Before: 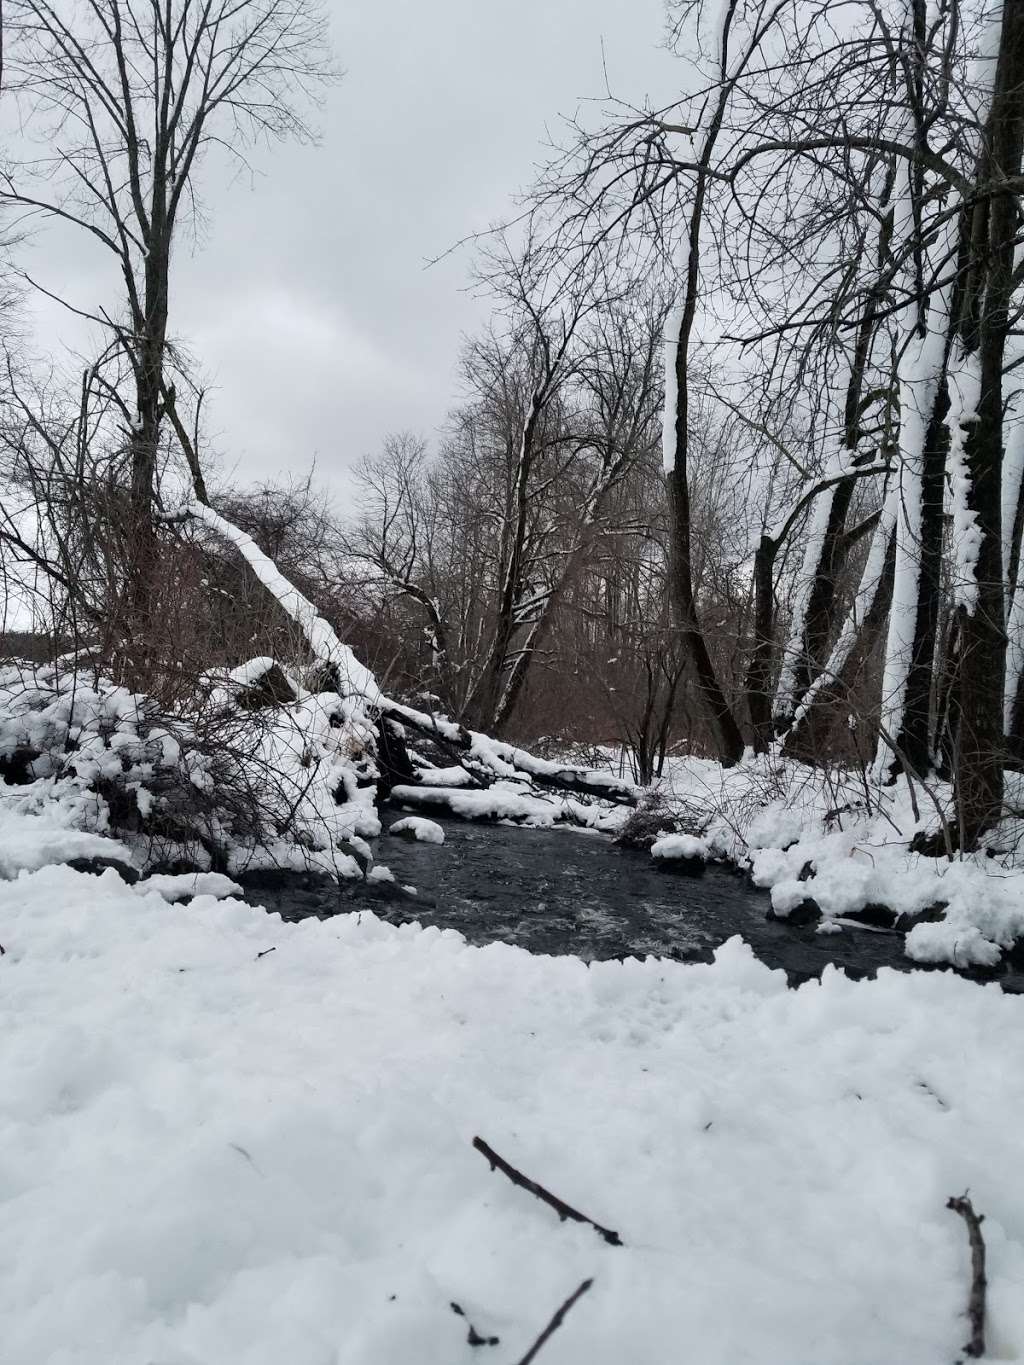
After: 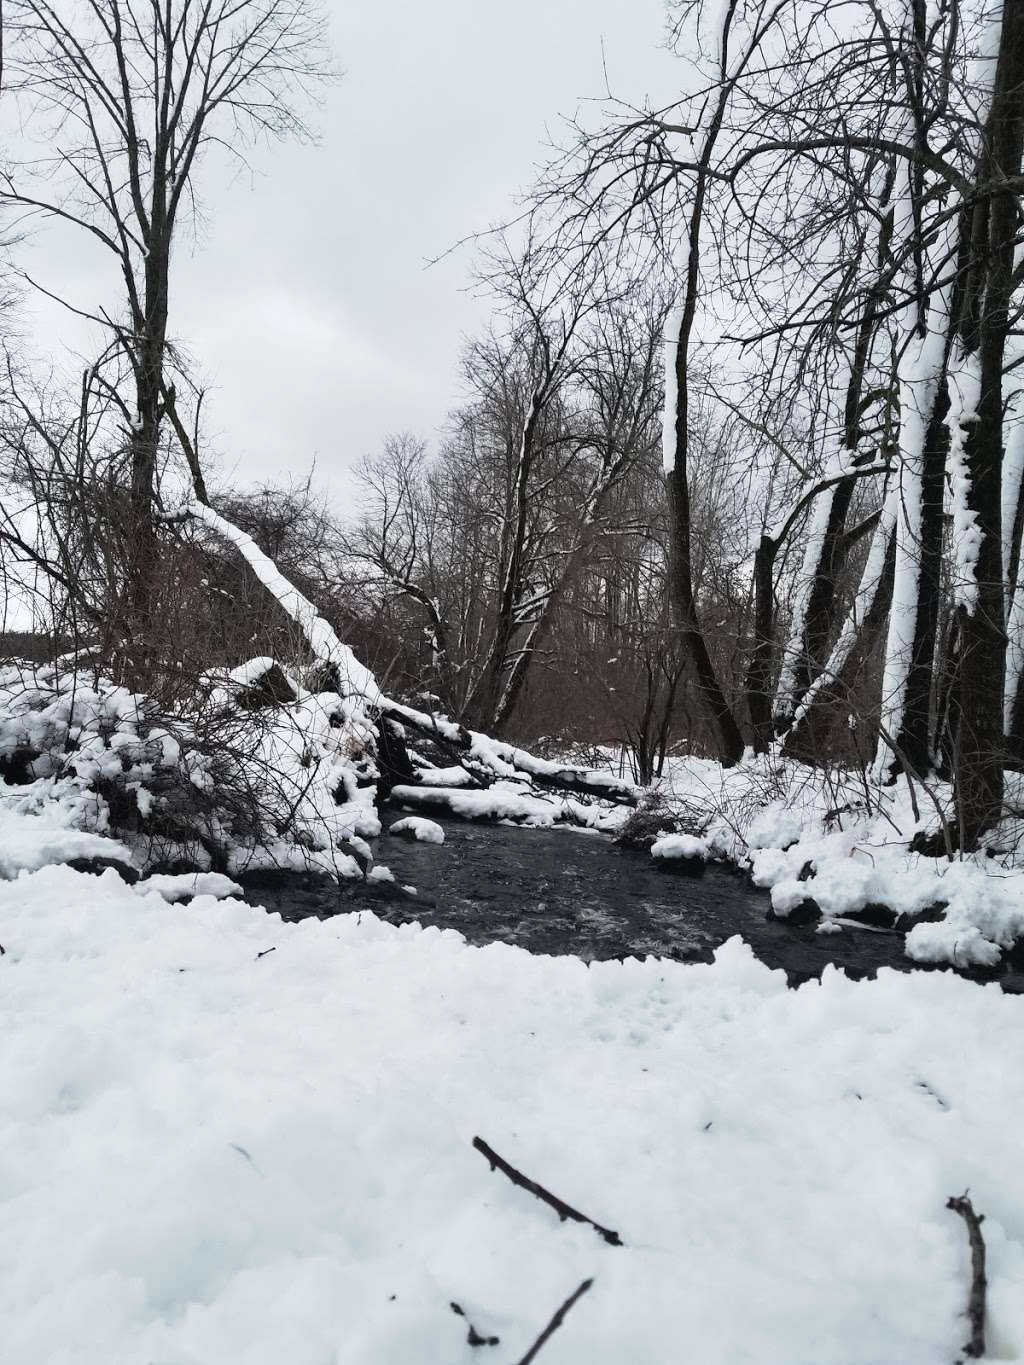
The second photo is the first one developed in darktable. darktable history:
tone curve: curves: ch0 [(0, 0.024) (0.119, 0.146) (0.474, 0.464) (0.718, 0.721) (0.817, 0.839) (1, 0.998)]; ch1 [(0, 0) (0.377, 0.416) (0.439, 0.451) (0.477, 0.477) (0.501, 0.504) (0.538, 0.544) (0.58, 0.602) (0.664, 0.676) (0.783, 0.804) (1, 1)]; ch2 [(0, 0) (0.38, 0.405) (0.463, 0.456) (0.498, 0.497) (0.524, 0.535) (0.578, 0.576) (0.648, 0.665) (1, 1)], preserve colors none
contrast brightness saturation: contrast 0.155, brightness 0.04
